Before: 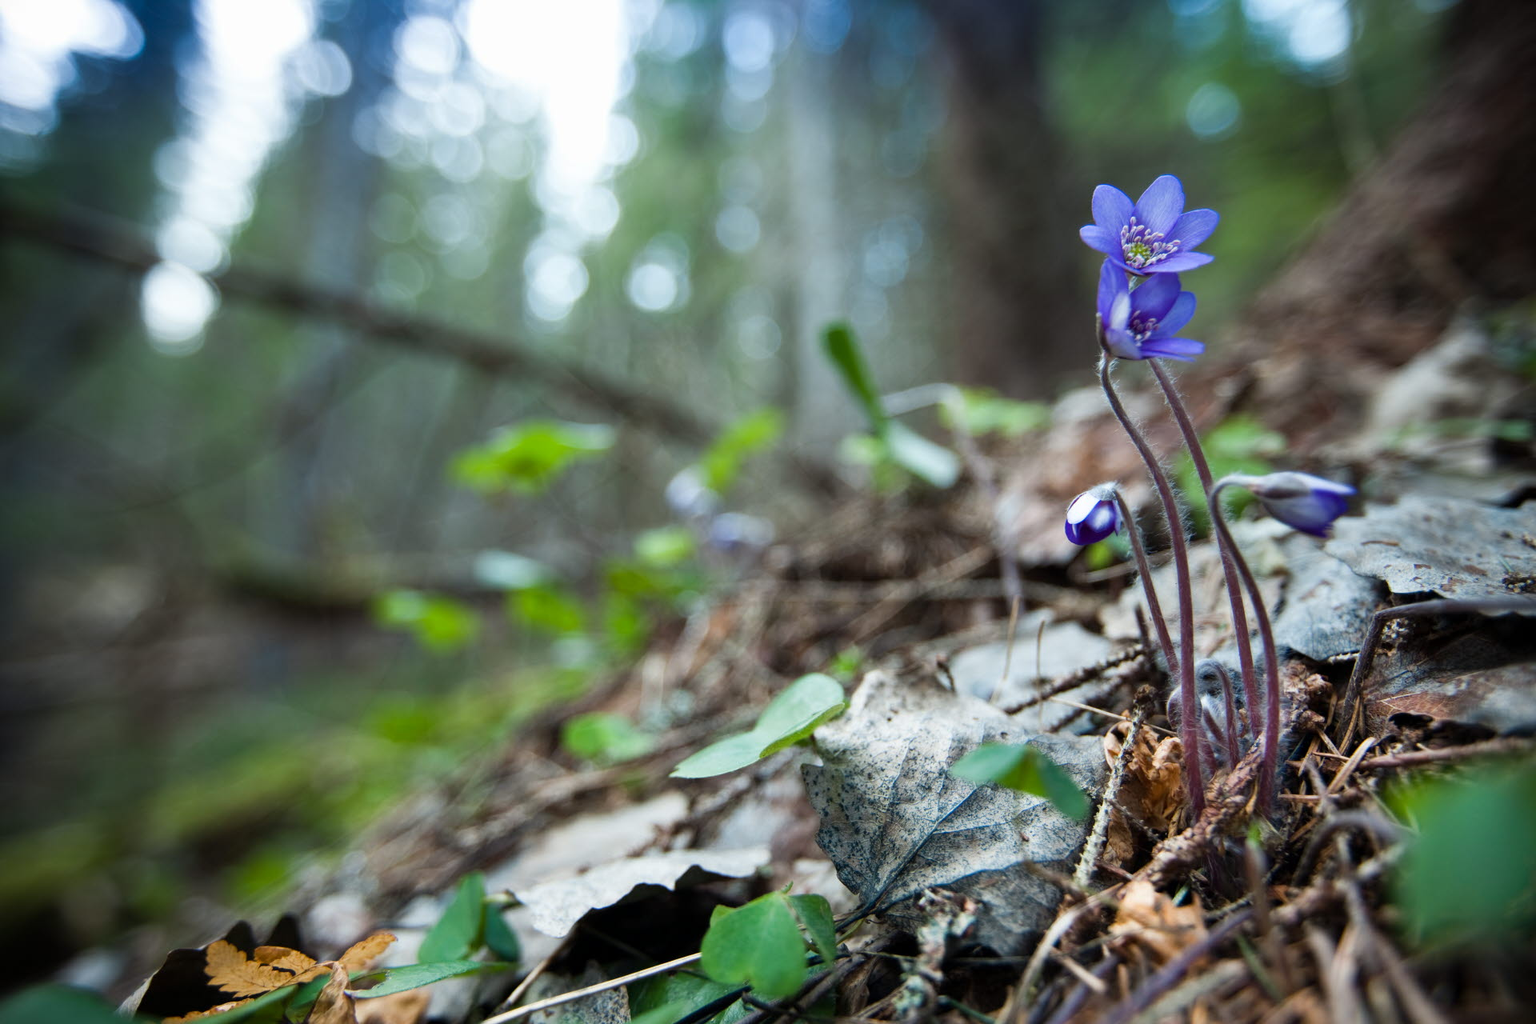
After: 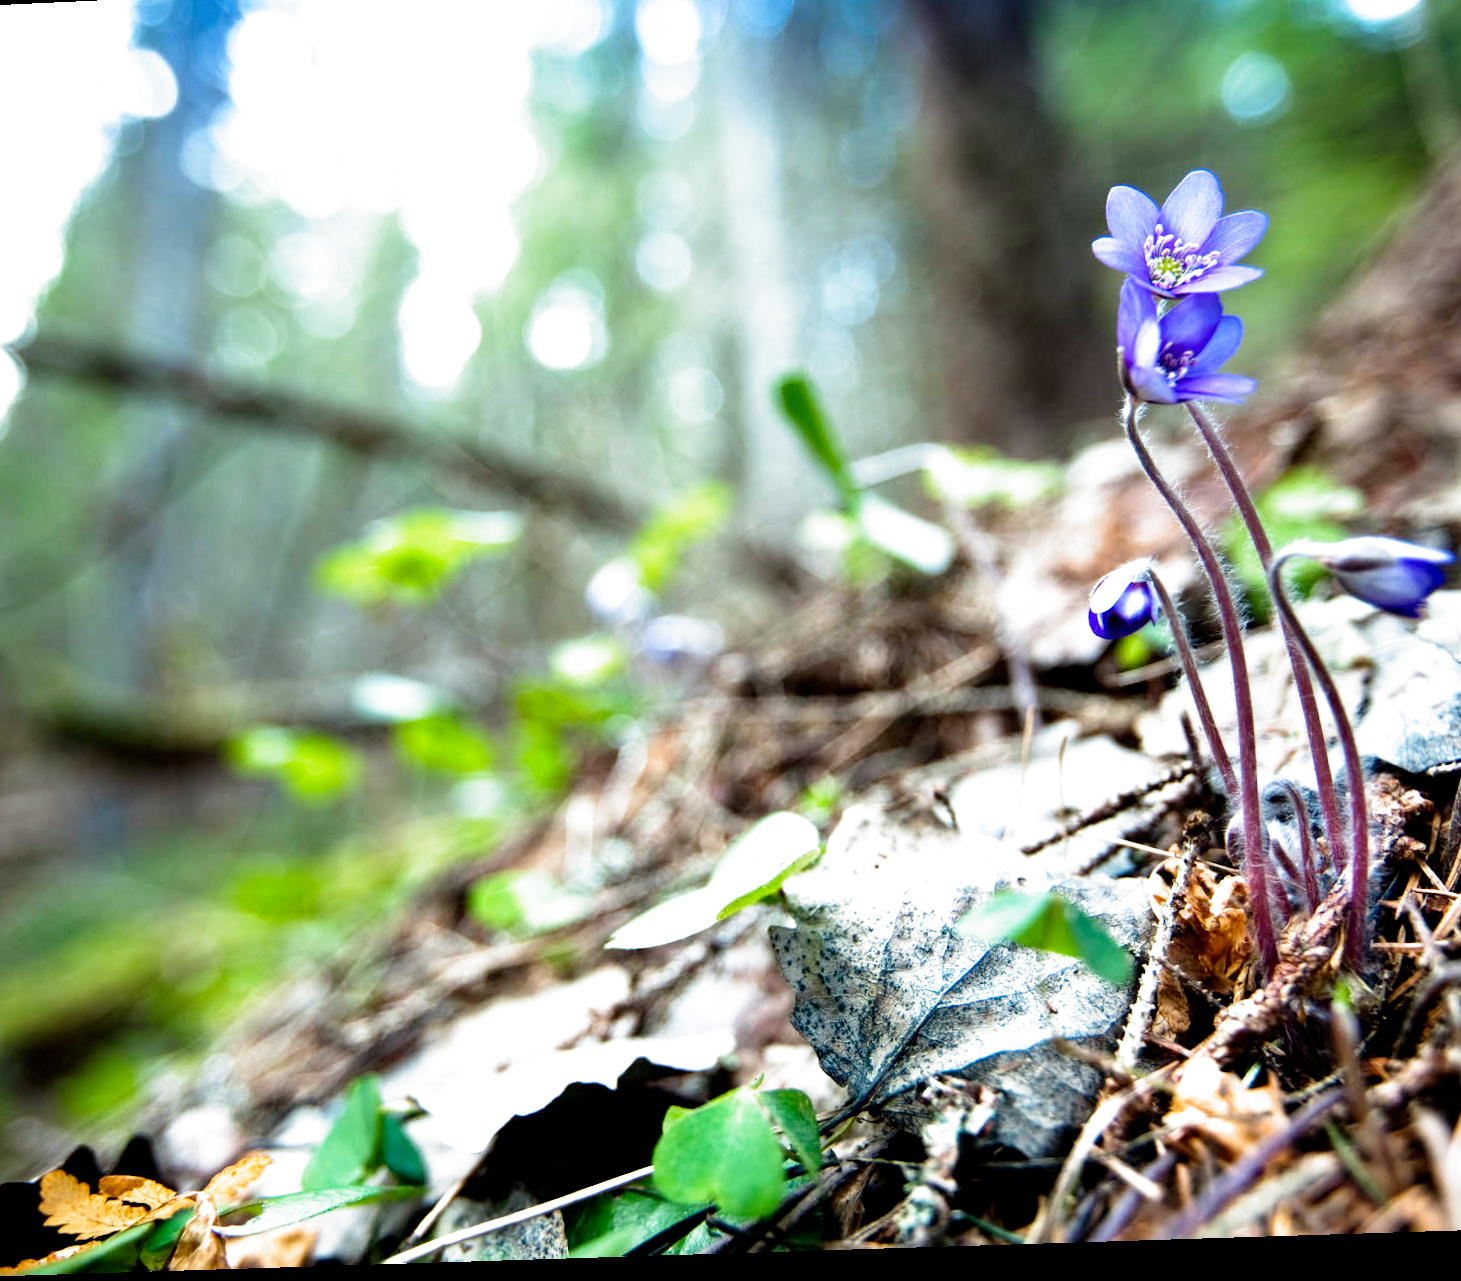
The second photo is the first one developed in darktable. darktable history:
rotate and perspective: rotation -2.22°, lens shift (horizontal) -0.022, automatic cropping off
filmic rgb: middle gray luminance 8.8%, black relative exposure -6.3 EV, white relative exposure 2.7 EV, threshold 6 EV, target black luminance 0%, hardness 4.74, latitude 73.47%, contrast 1.332, shadows ↔ highlights balance 10.13%, add noise in highlights 0, preserve chrominance no, color science v3 (2019), use custom middle-gray values true, iterations of high-quality reconstruction 0, contrast in highlights soft, enable highlight reconstruction true
crop and rotate: left 13.15%, top 5.251%, right 12.609%
